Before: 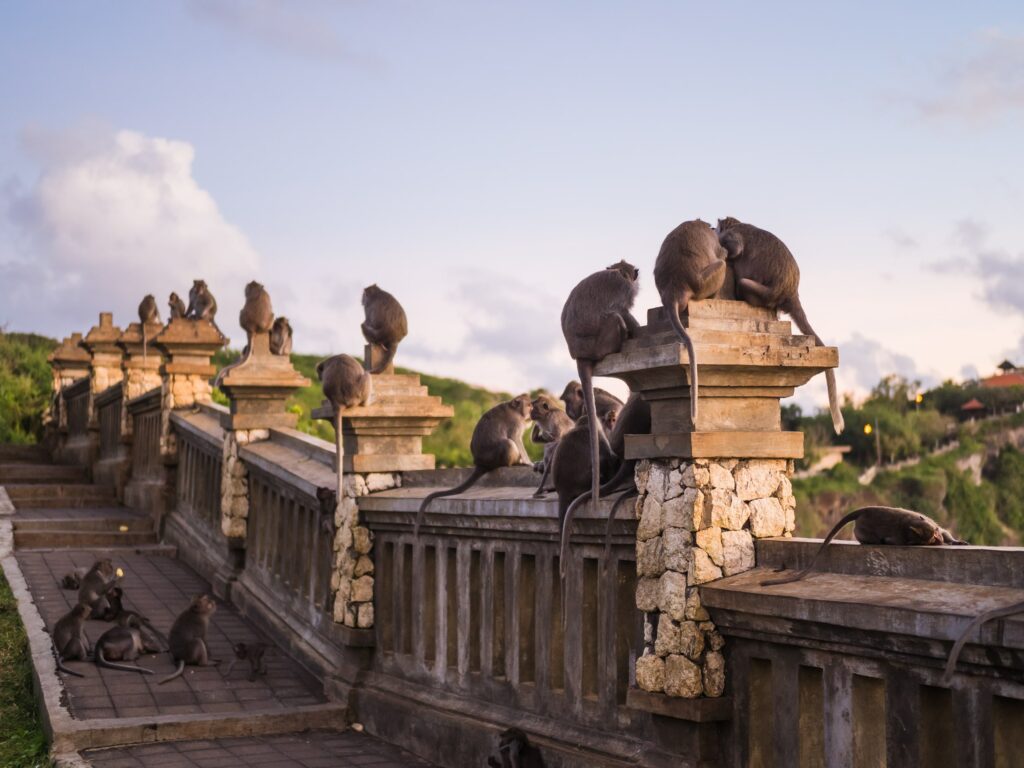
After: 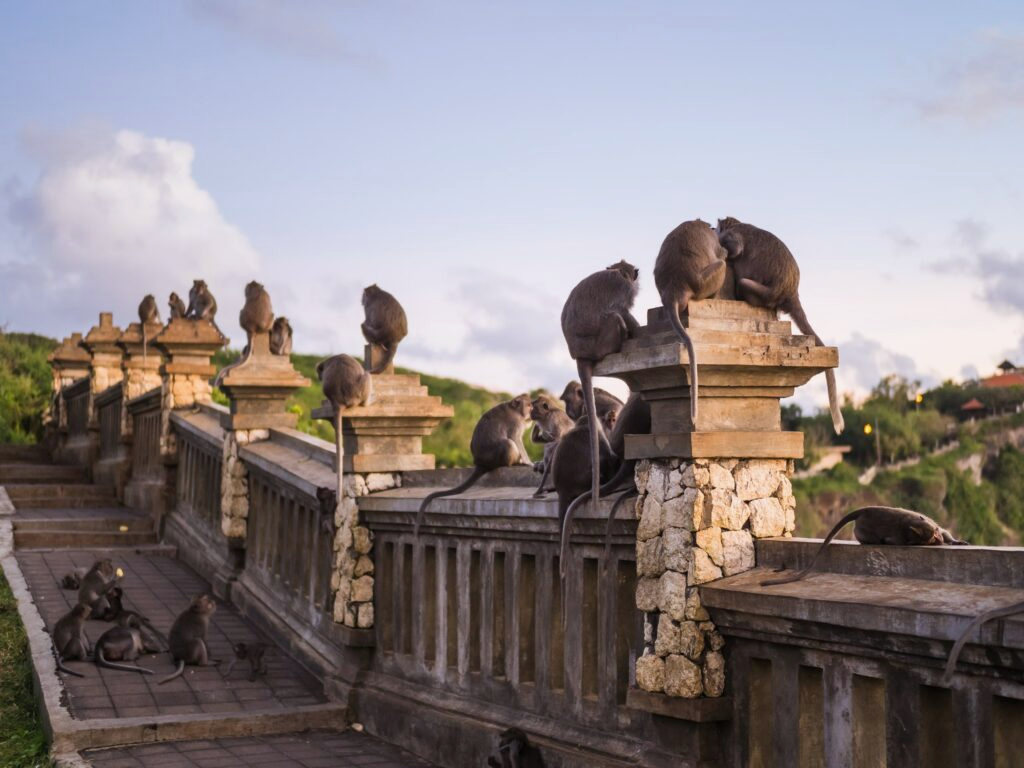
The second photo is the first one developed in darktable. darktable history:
shadows and highlights: shadows 20.55, highlights -20.99, soften with gaussian
white balance: red 0.982, blue 1.018
